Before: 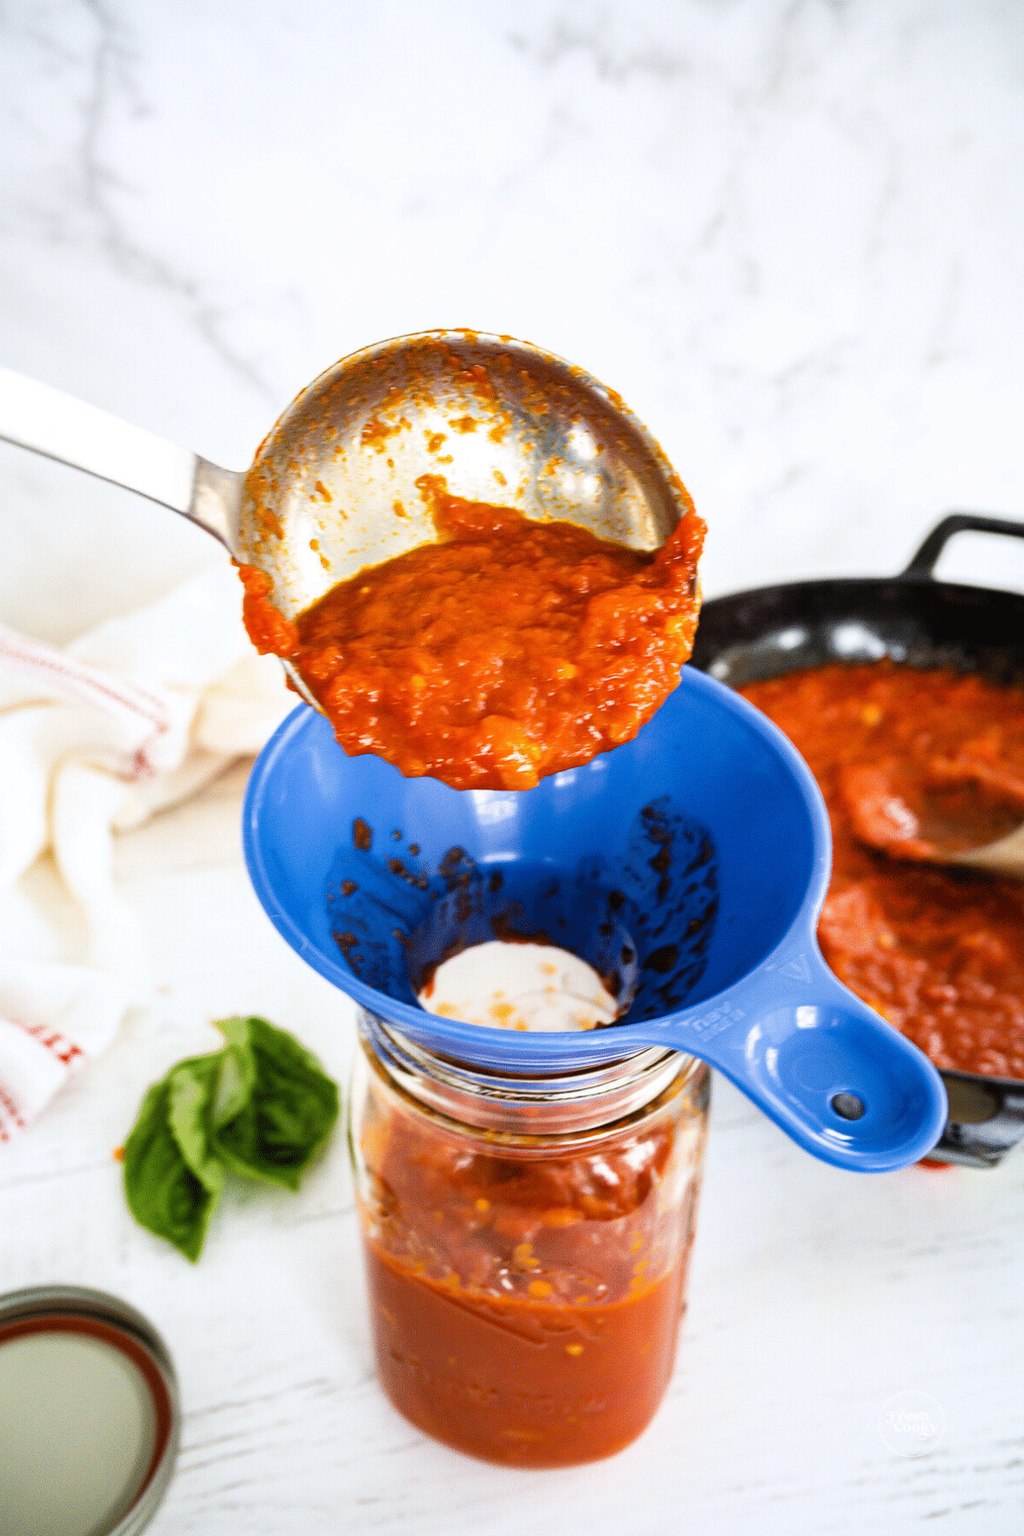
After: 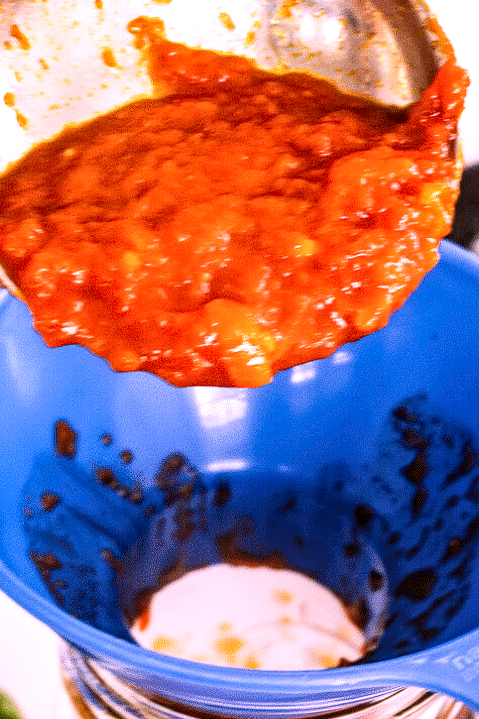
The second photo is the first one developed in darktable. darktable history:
white balance: red 1.188, blue 1.11
contrast brightness saturation: contrast 0.08, saturation 0.02
contrast equalizer: y [[0.5 ×4, 0.525, 0.667], [0.5 ×6], [0.5 ×6], [0 ×4, 0.042, 0], [0, 0, 0.004, 0.1, 0.191, 0.131]]
crop: left 30%, top 30%, right 30%, bottom 30%
local contrast: detail 130%
